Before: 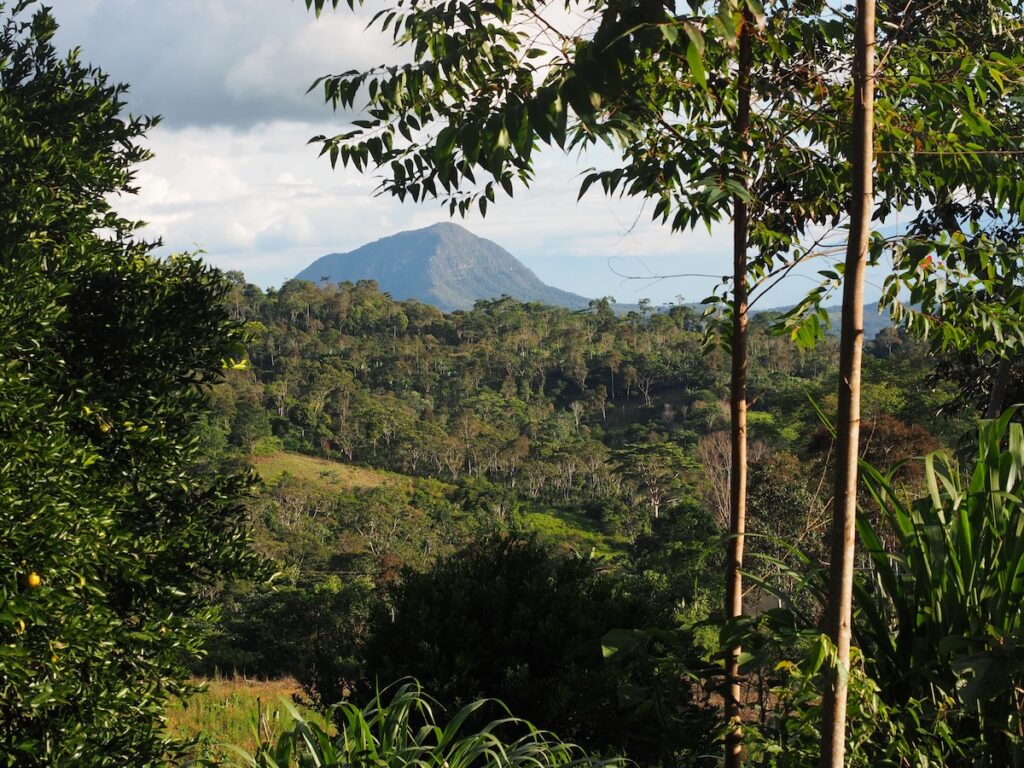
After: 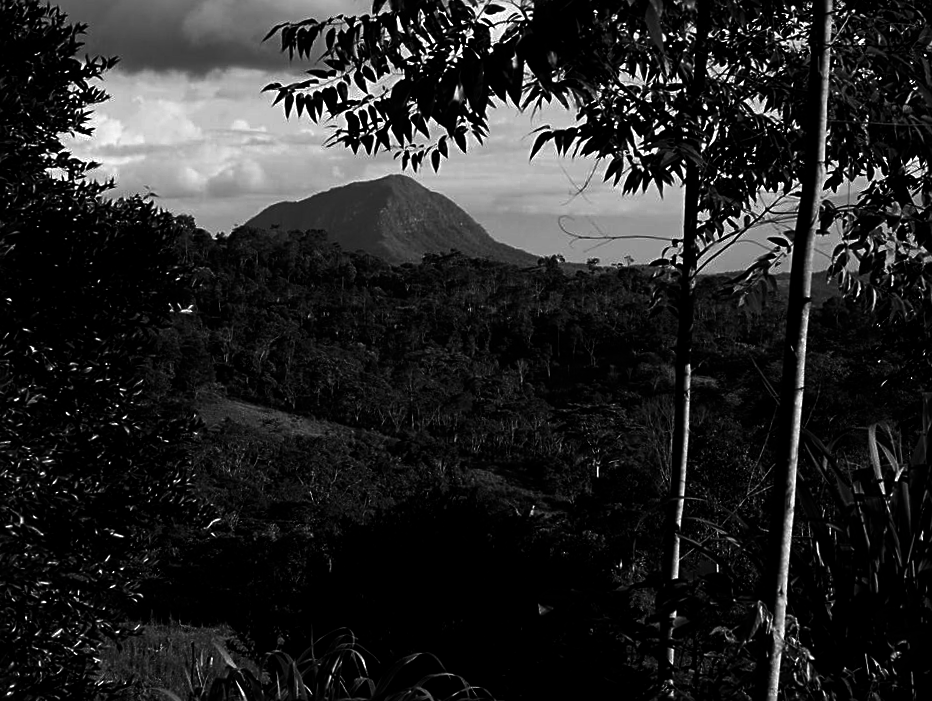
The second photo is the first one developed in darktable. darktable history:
crop and rotate: angle -2.15°, left 3.117%, top 3.732%, right 1.355%, bottom 0.424%
contrast brightness saturation: contrast 0.019, brightness -0.983, saturation -0.999
sharpen: on, module defaults
